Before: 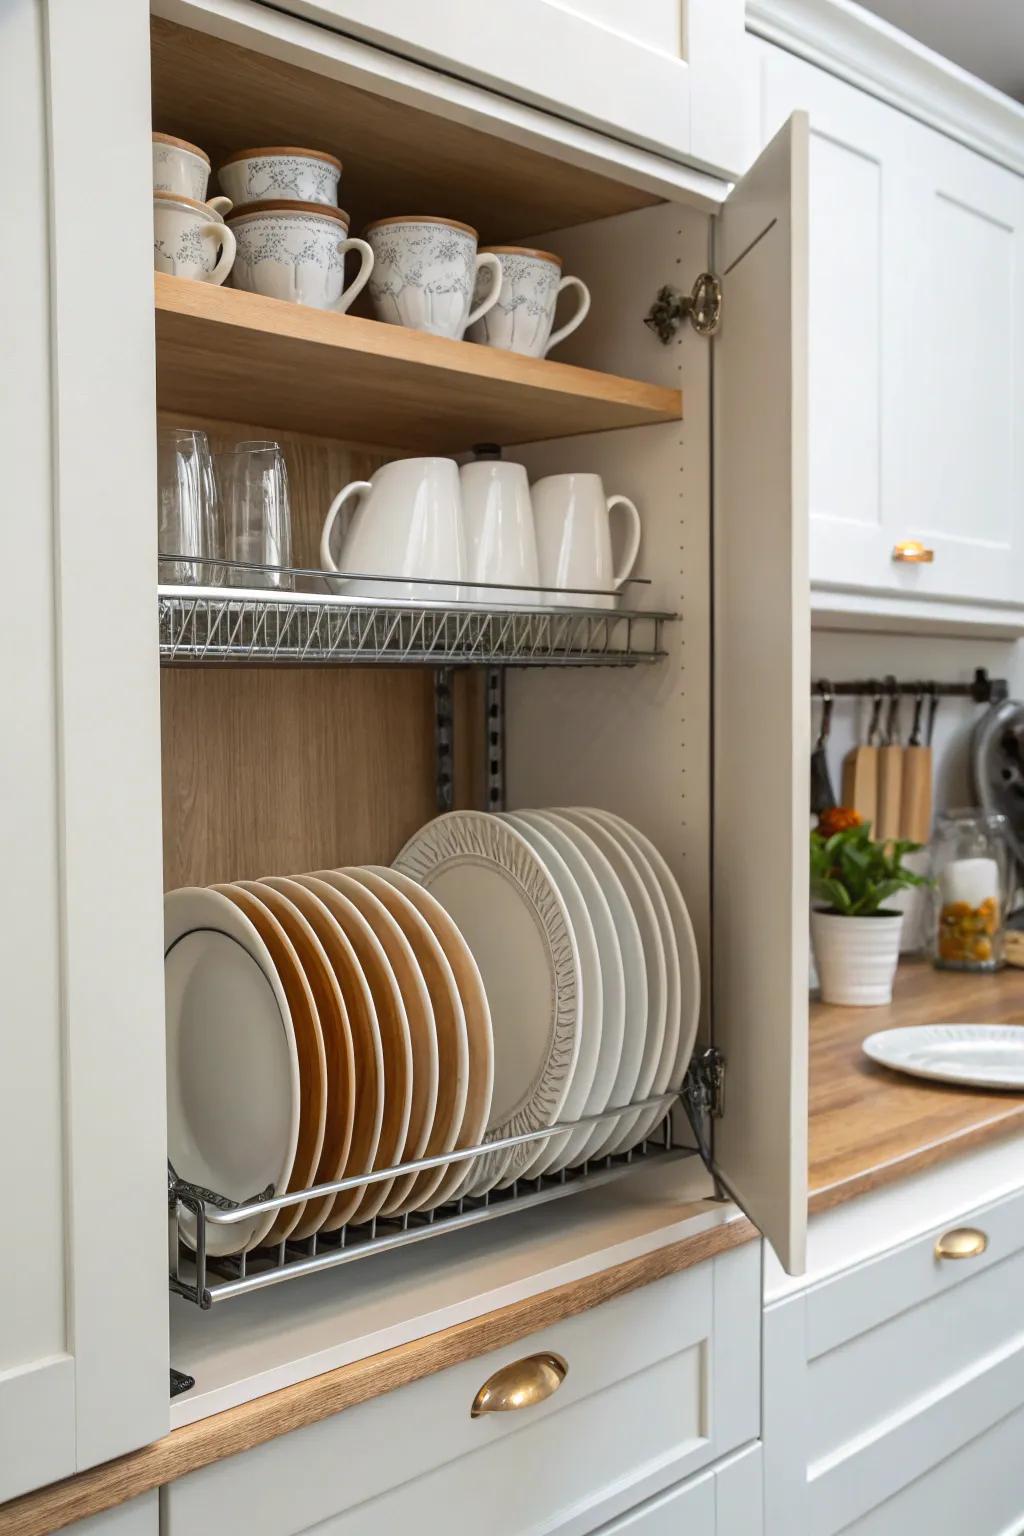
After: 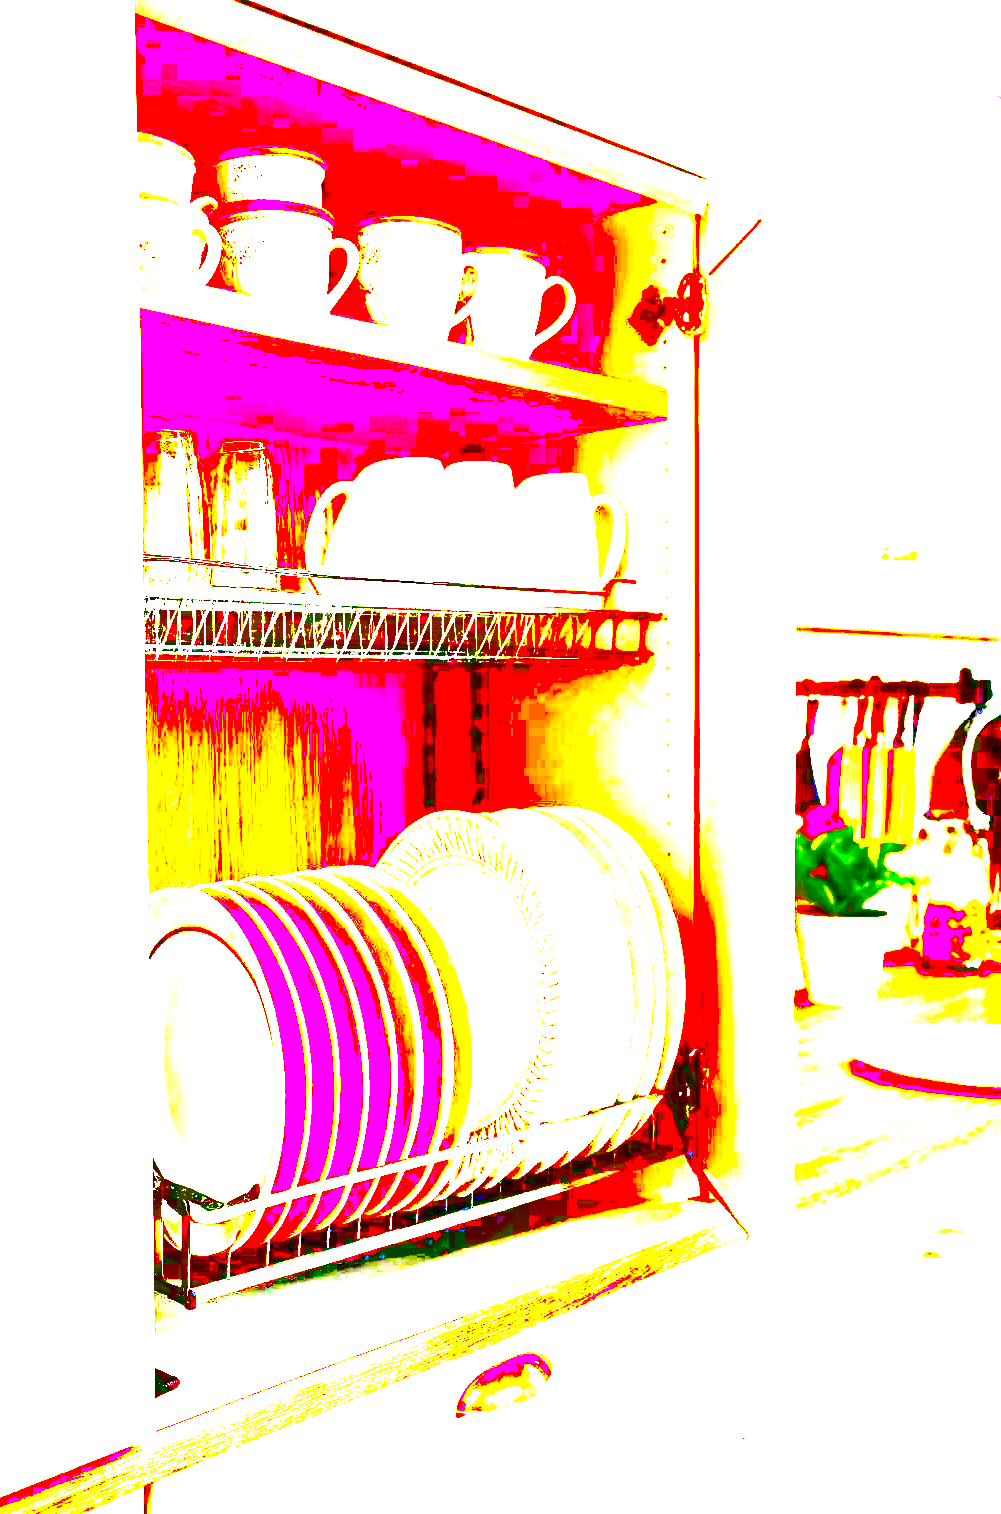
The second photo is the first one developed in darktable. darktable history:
crop and rotate: left 1.487%, right 0.708%, bottom 1.416%
contrast brightness saturation: brightness 0.14
exposure: black level correction 0.098, exposure 3.087 EV, compensate highlight preservation false
